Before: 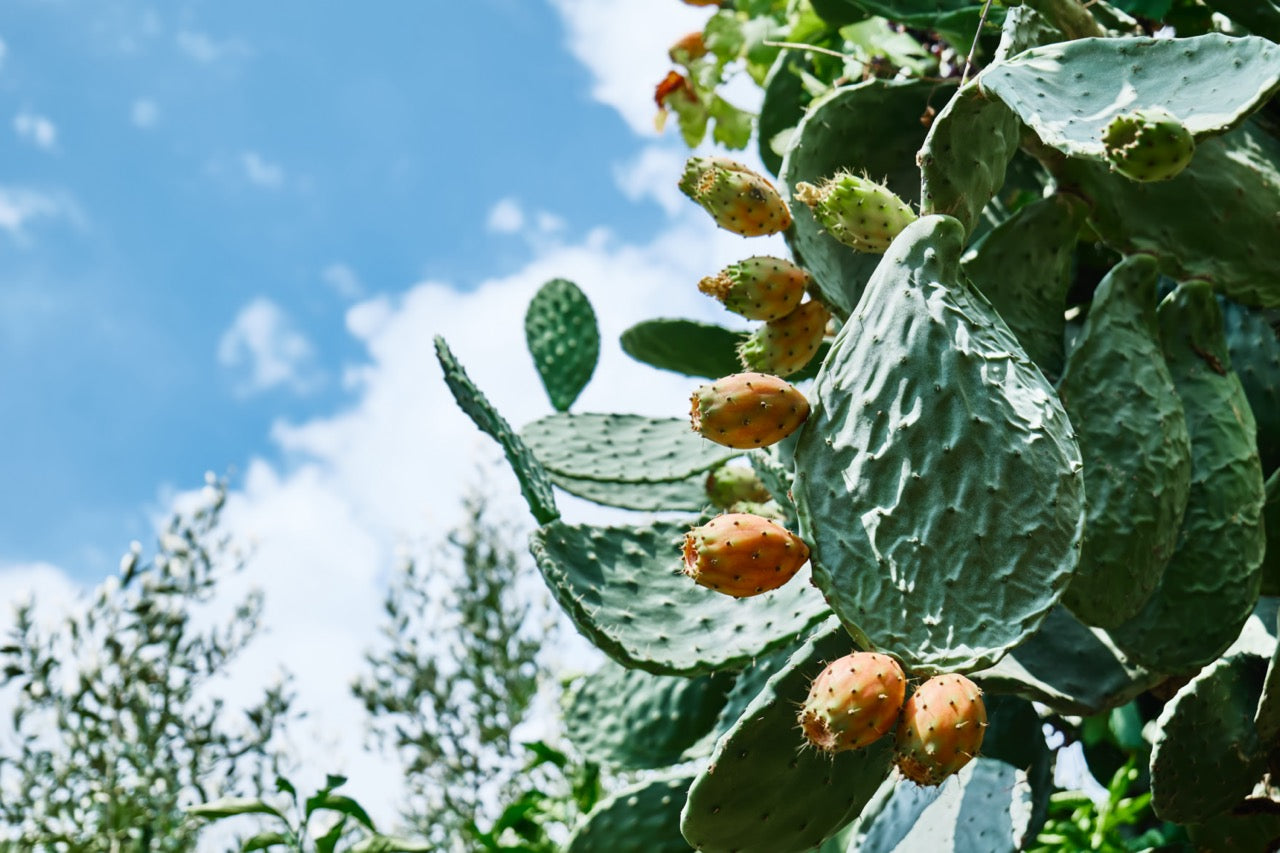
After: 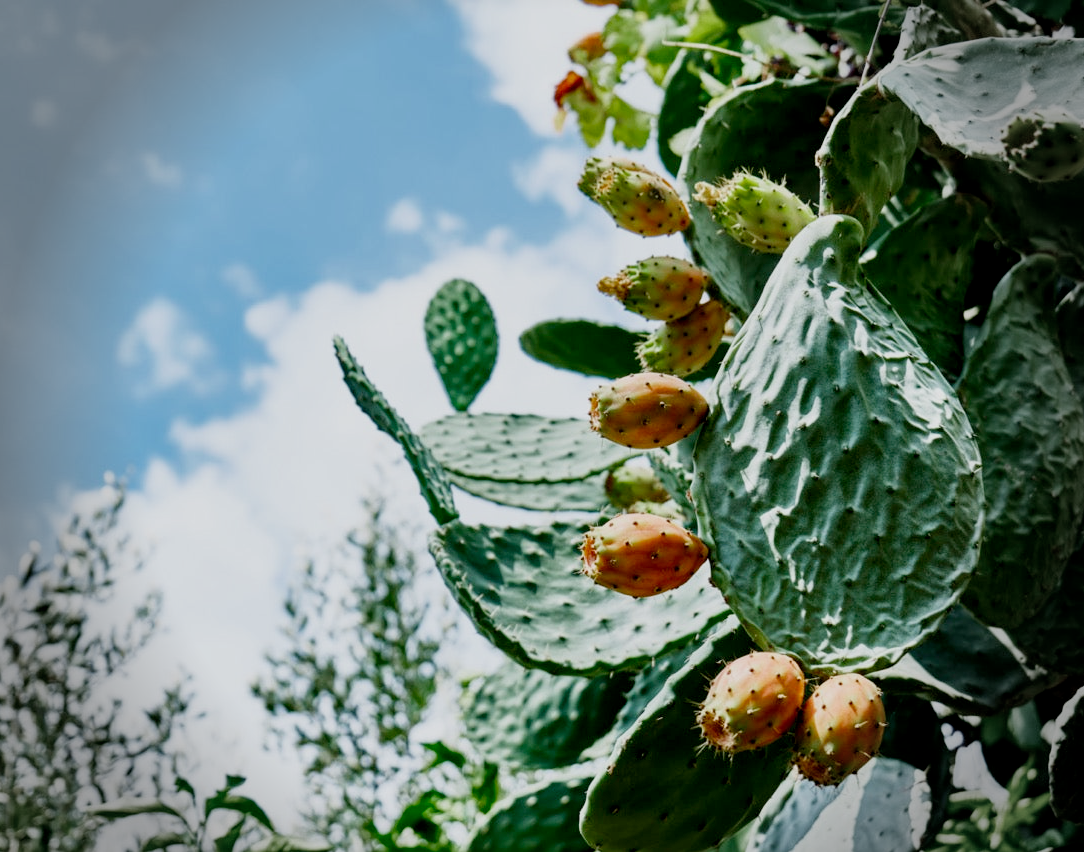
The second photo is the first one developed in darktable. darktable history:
crop: left 7.942%, right 7.361%
local contrast: highlights 103%, shadows 100%, detail 119%, midtone range 0.2
filmic rgb: black relative exposure -7.88 EV, white relative exposure 4.19 EV, threshold 2.97 EV, hardness 4.07, latitude 52.02%, contrast 1.006, shadows ↔ highlights balance 5.22%, preserve chrominance no, color science v4 (2020), contrast in shadows soft, enable highlight reconstruction true
vignetting: fall-off start 77.05%, fall-off radius 26.85%, width/height ratio 0.969, unbound false
